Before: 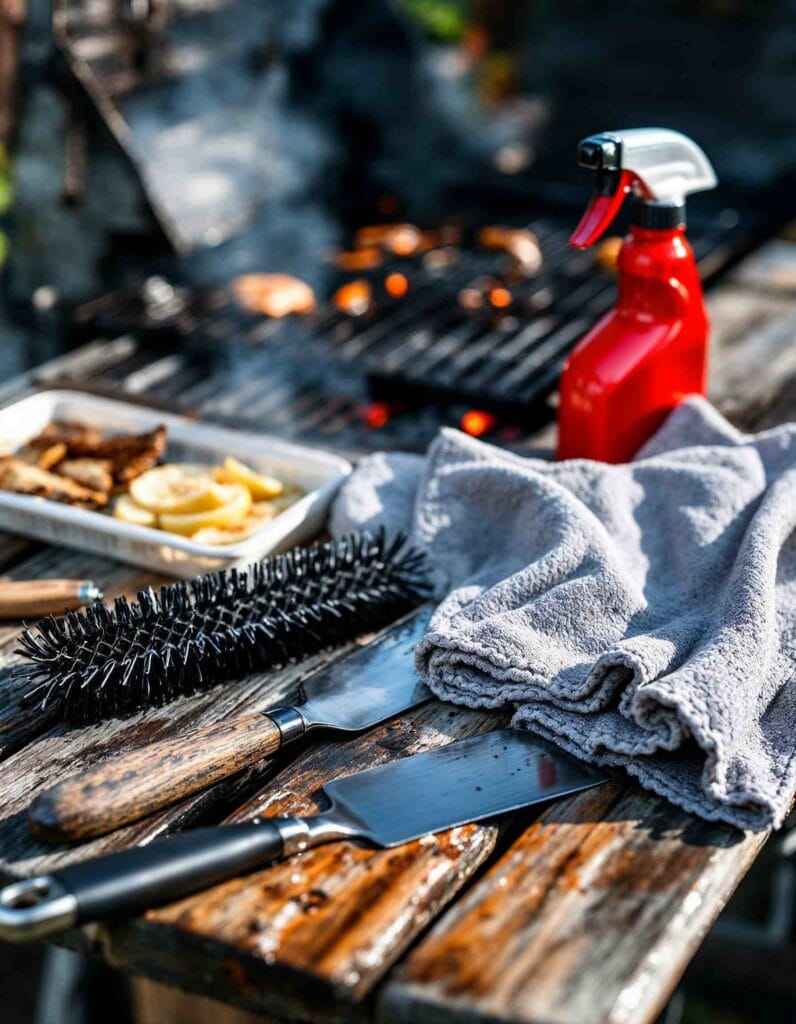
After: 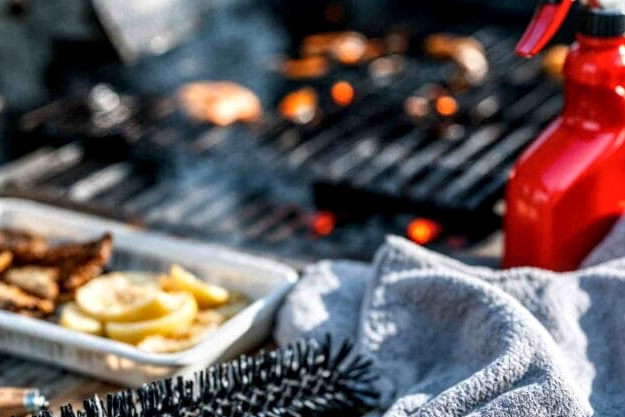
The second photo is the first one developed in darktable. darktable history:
local contrast: detail 130%
crop: left 6.904%, top 18.764%, right 14.476%, bottom 40.437%
